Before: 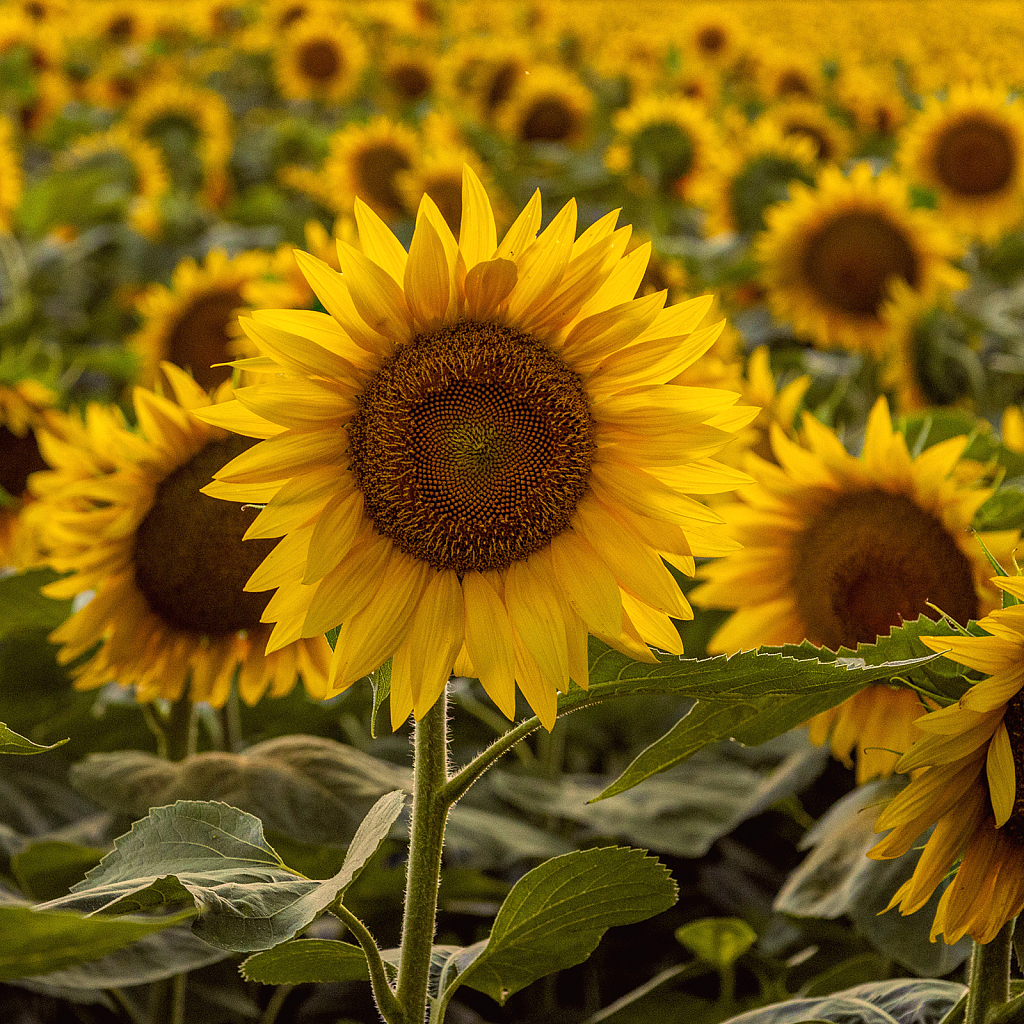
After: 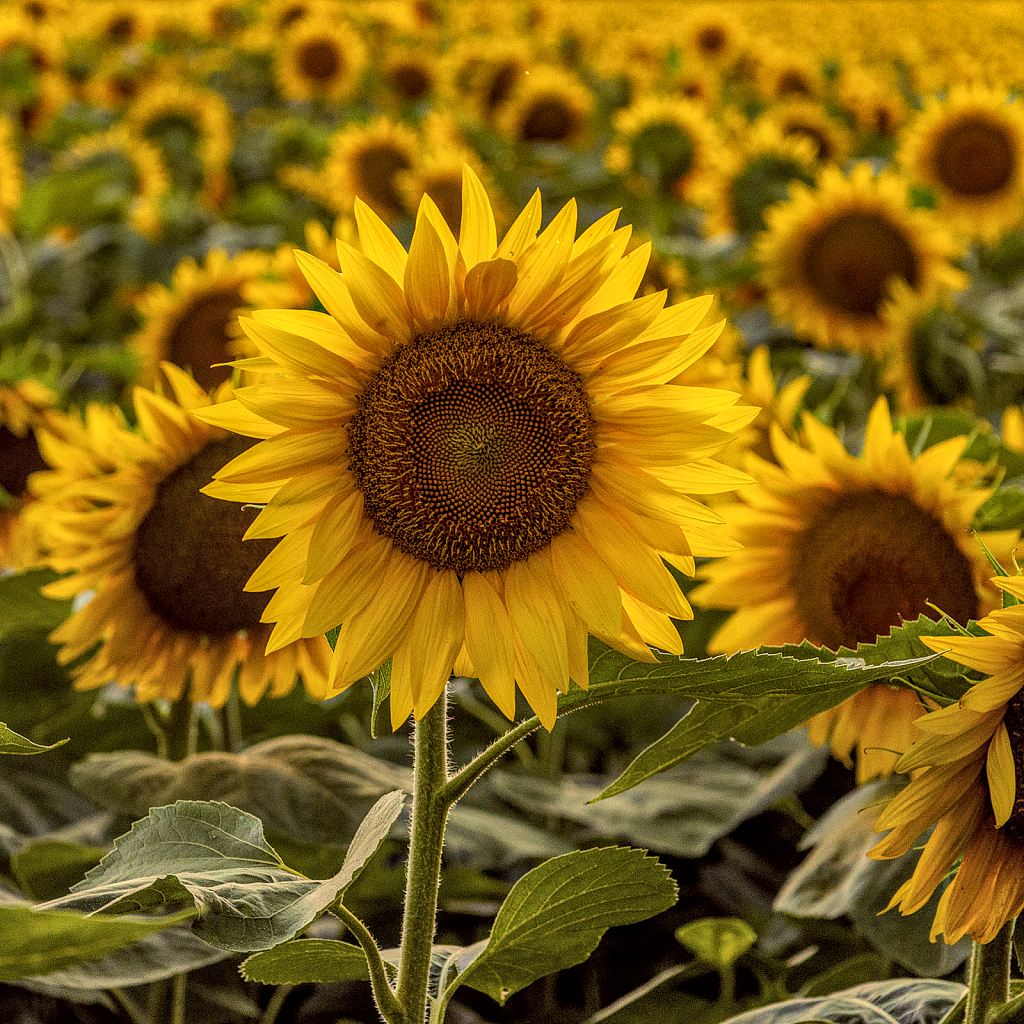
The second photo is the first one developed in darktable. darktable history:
shadows and highlights: shadows 48.91, highlights -42.71, soften with gaussian
local contrast: on, module defaults
